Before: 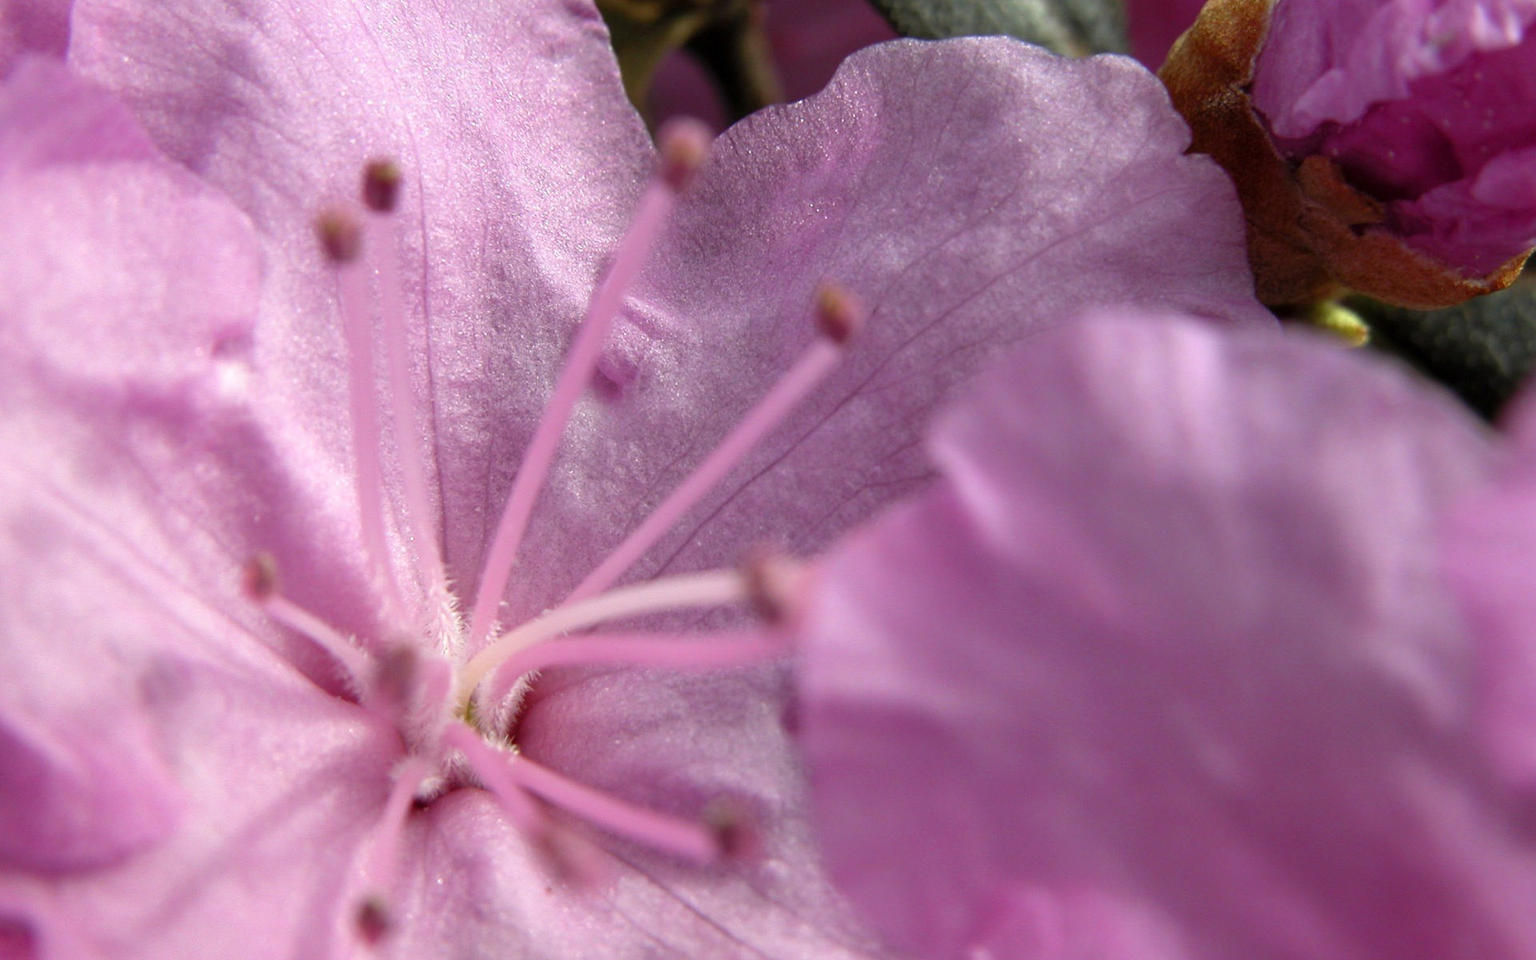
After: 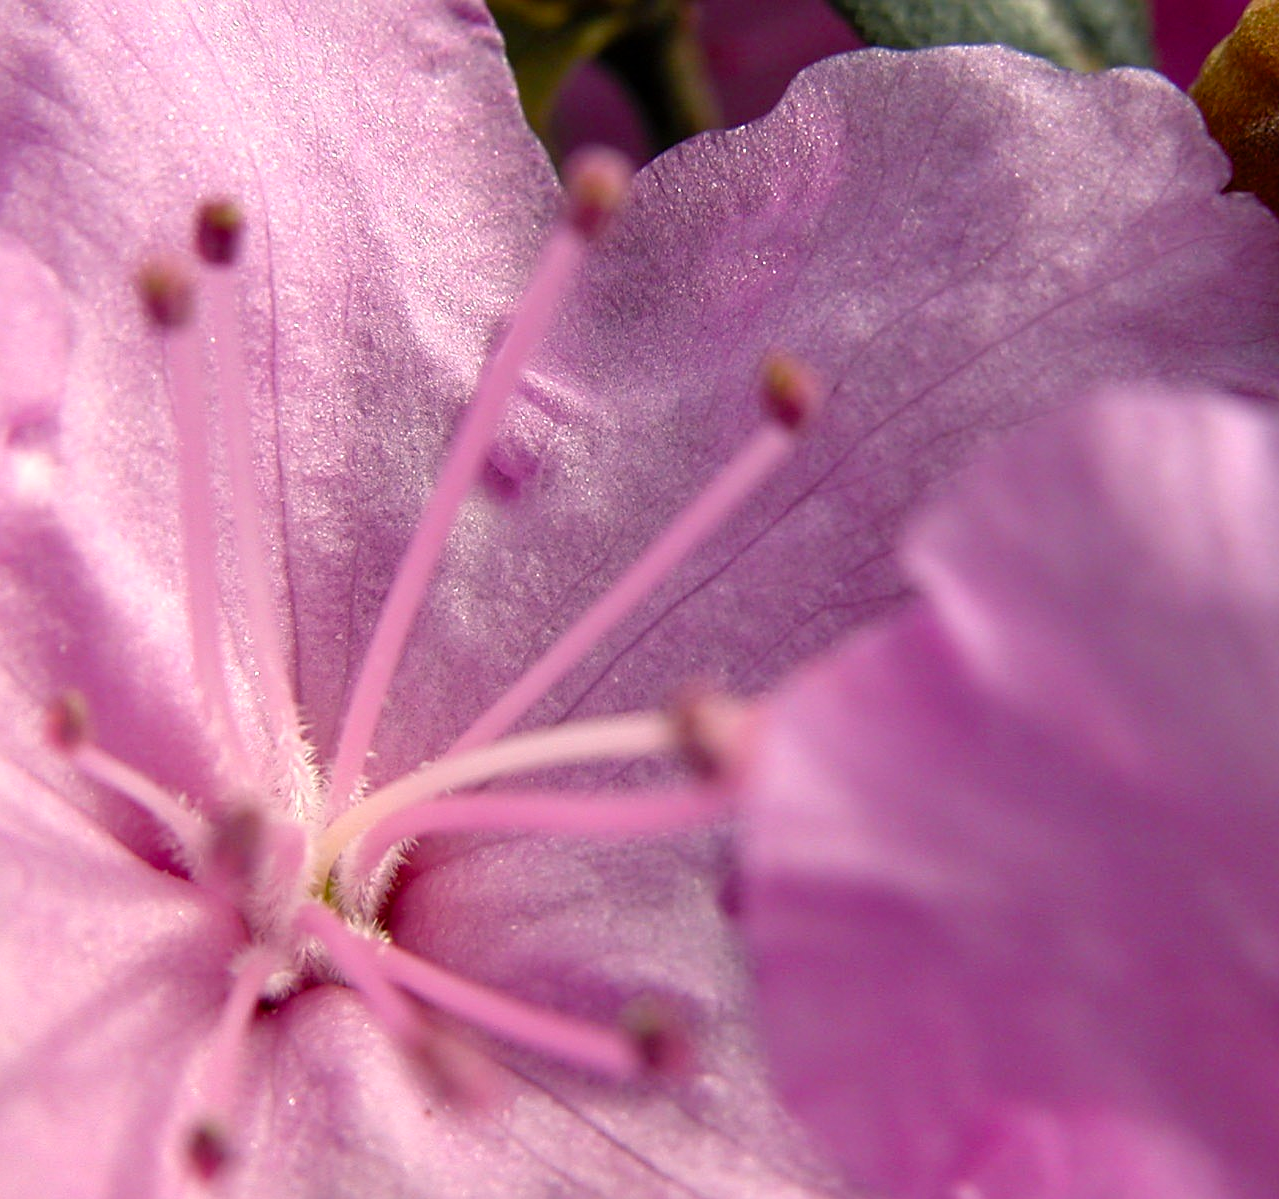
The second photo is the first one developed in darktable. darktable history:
crop and rotate: left 13.461%, right 19.918%
sharpen: on, module defaults
color balance rgb: shadows lift › chroma 2.041%, shadows lift › hue 184.55°, power › hue 61.78°, highlights gain › chroma 3.1%, highlights gain › hue 60.16°, linear chroma grading › global chroma 20.622%, perceptual saturation grading › global saturation 0.459%, perceptual saturation grading › highlights -15.606%, perceptual saturation grading › shadows 24.213%, contrast 4.883%
